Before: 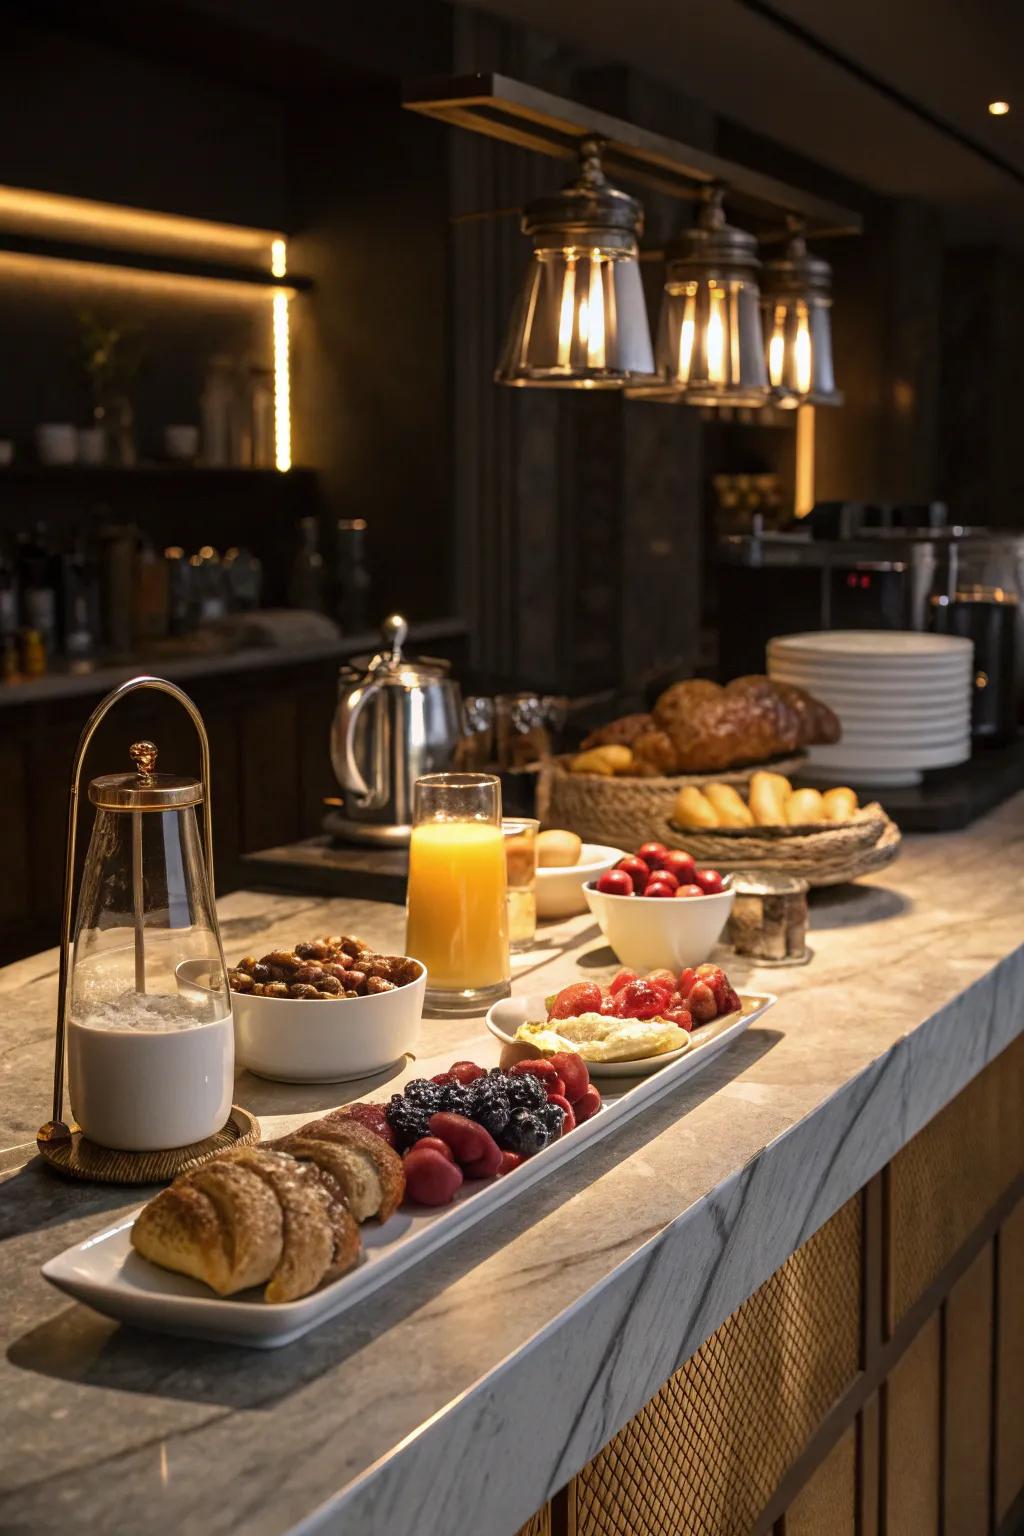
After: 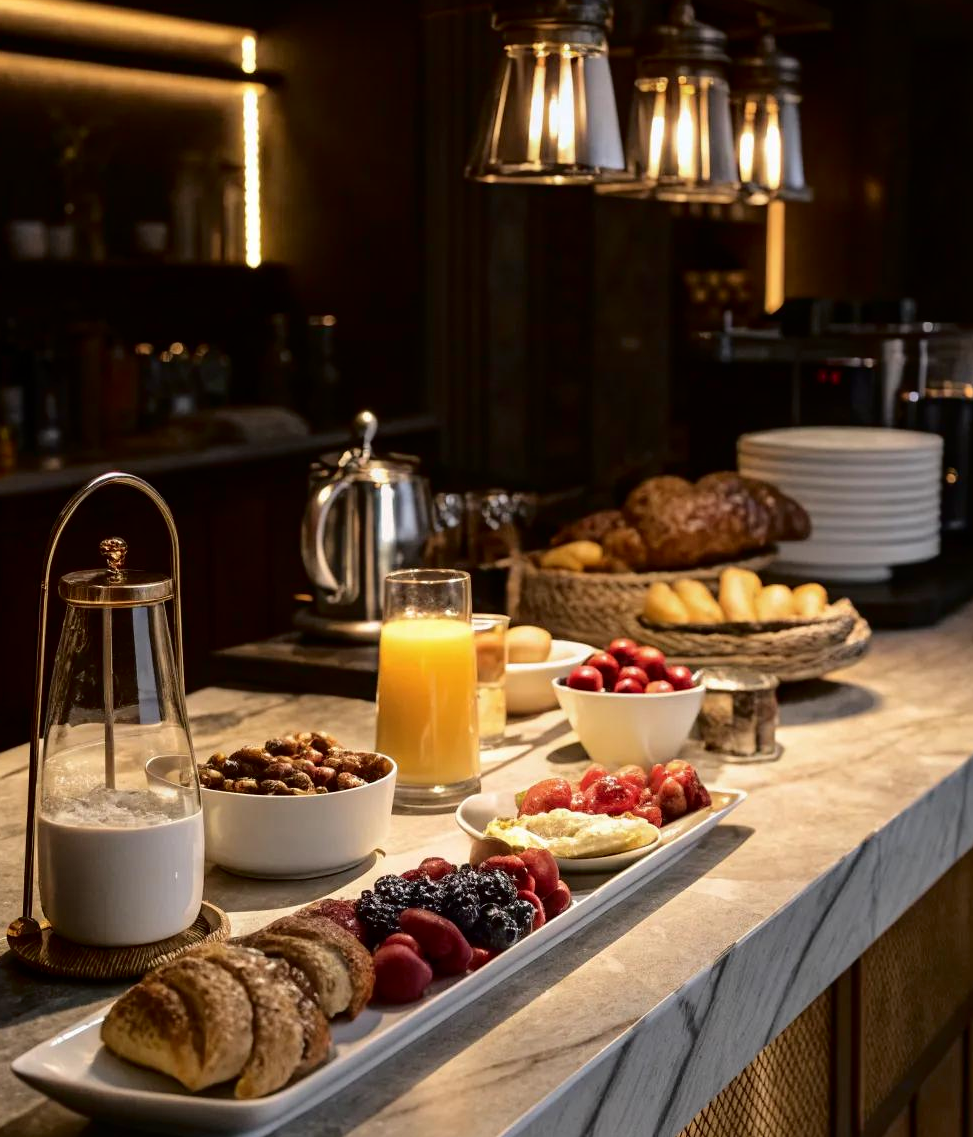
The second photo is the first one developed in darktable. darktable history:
crop and rotate: left 2.991%, top 13.302%, right 1.981%, bottom 12.636%
fill light: exposure -2 EV, width 8.6
